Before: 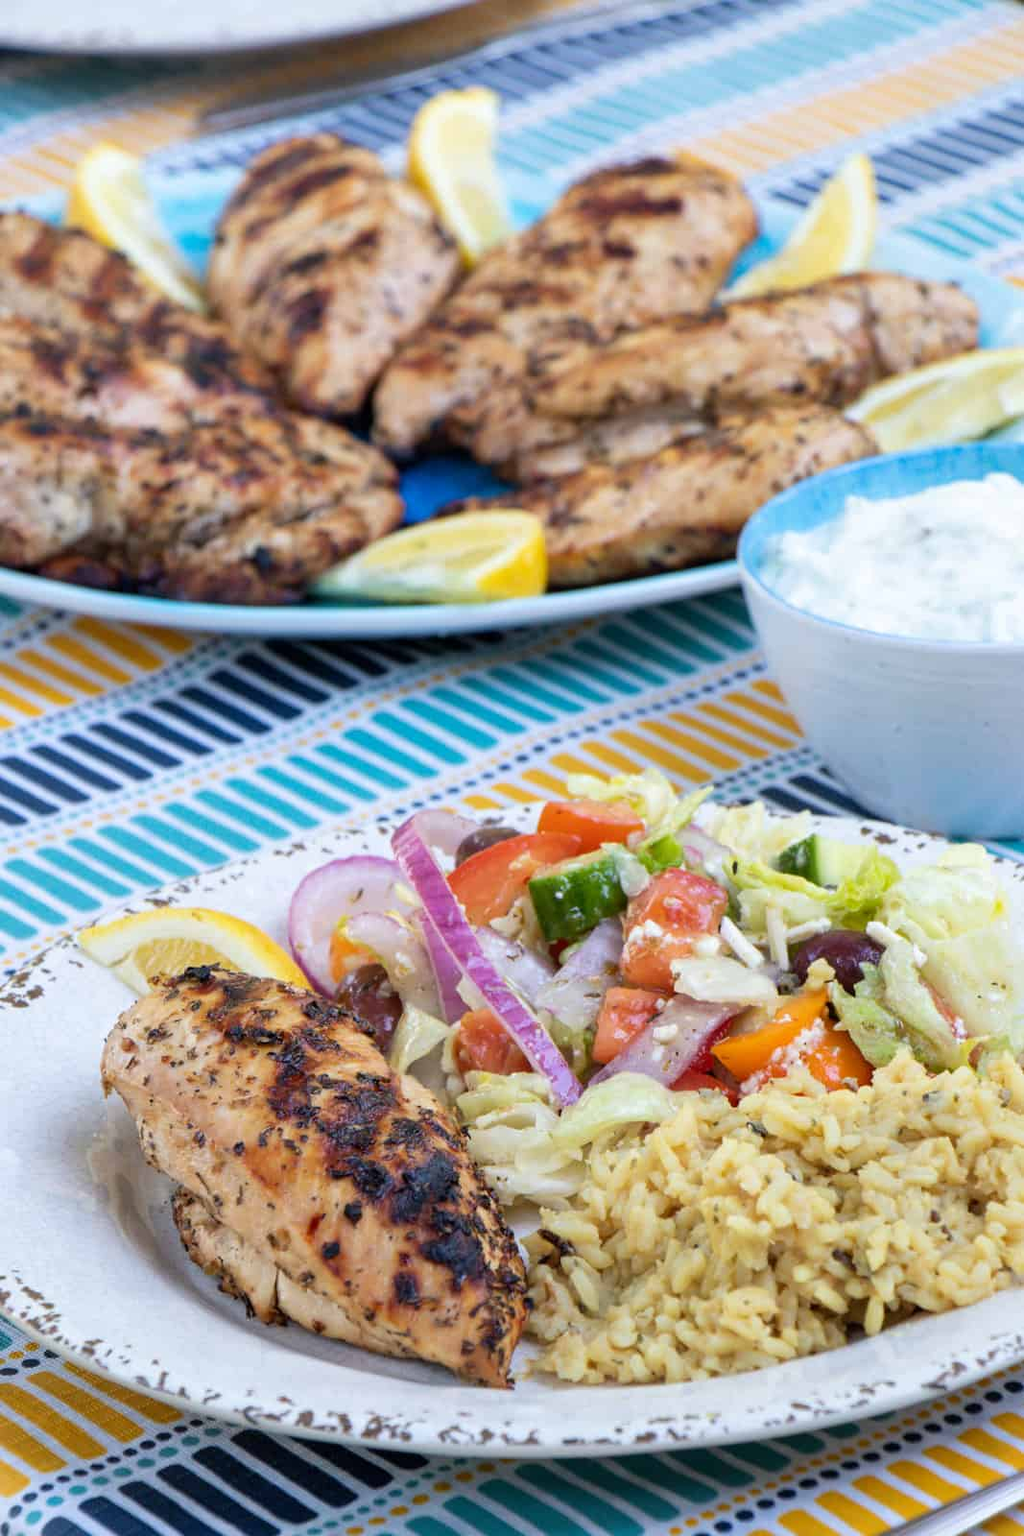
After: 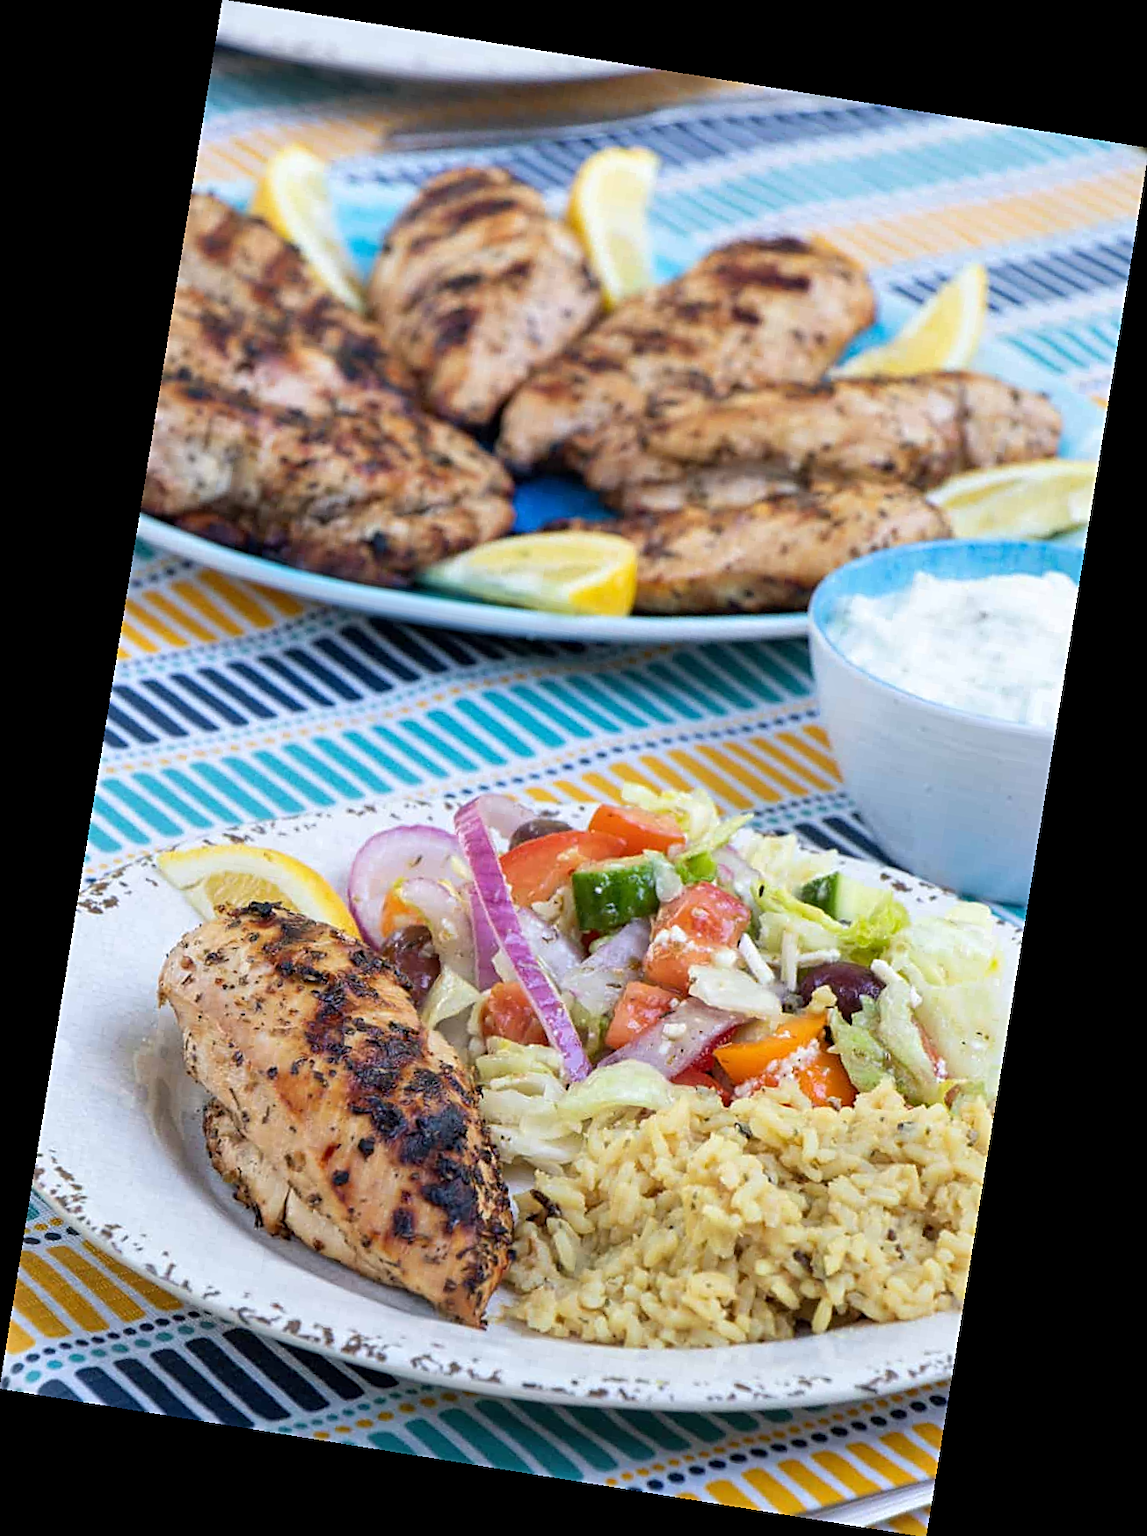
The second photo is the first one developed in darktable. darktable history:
tone equalizer: on, module defaults
sharpen: on, module defaults
rotate and perspective: rotation 9.12°, automatic cropping off
